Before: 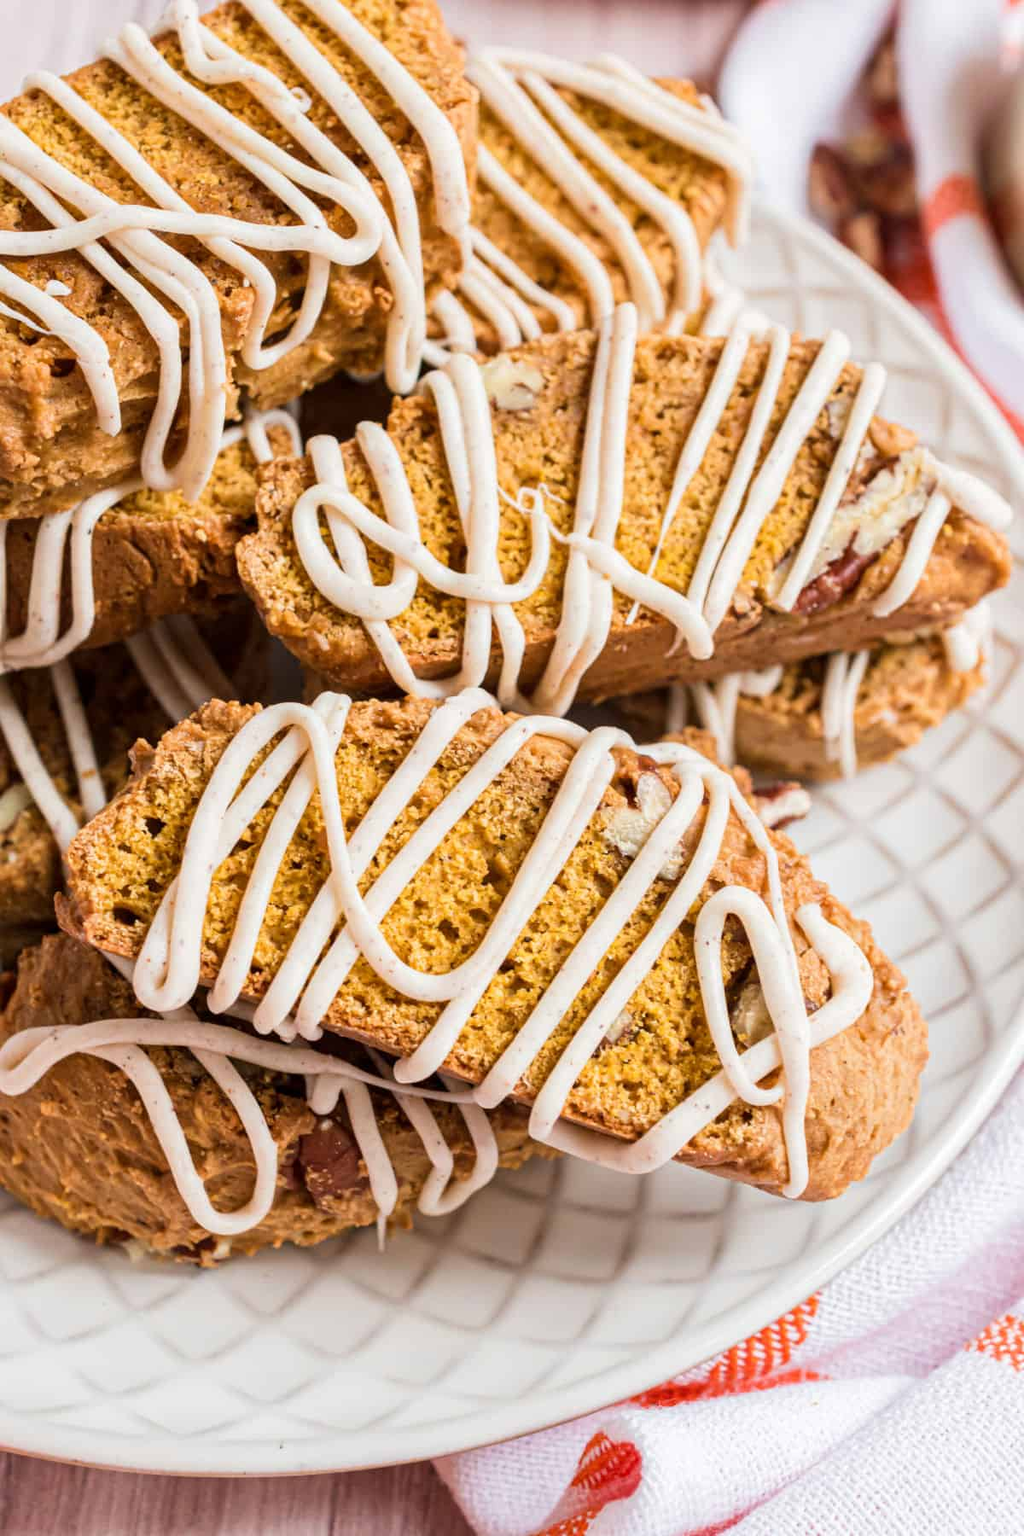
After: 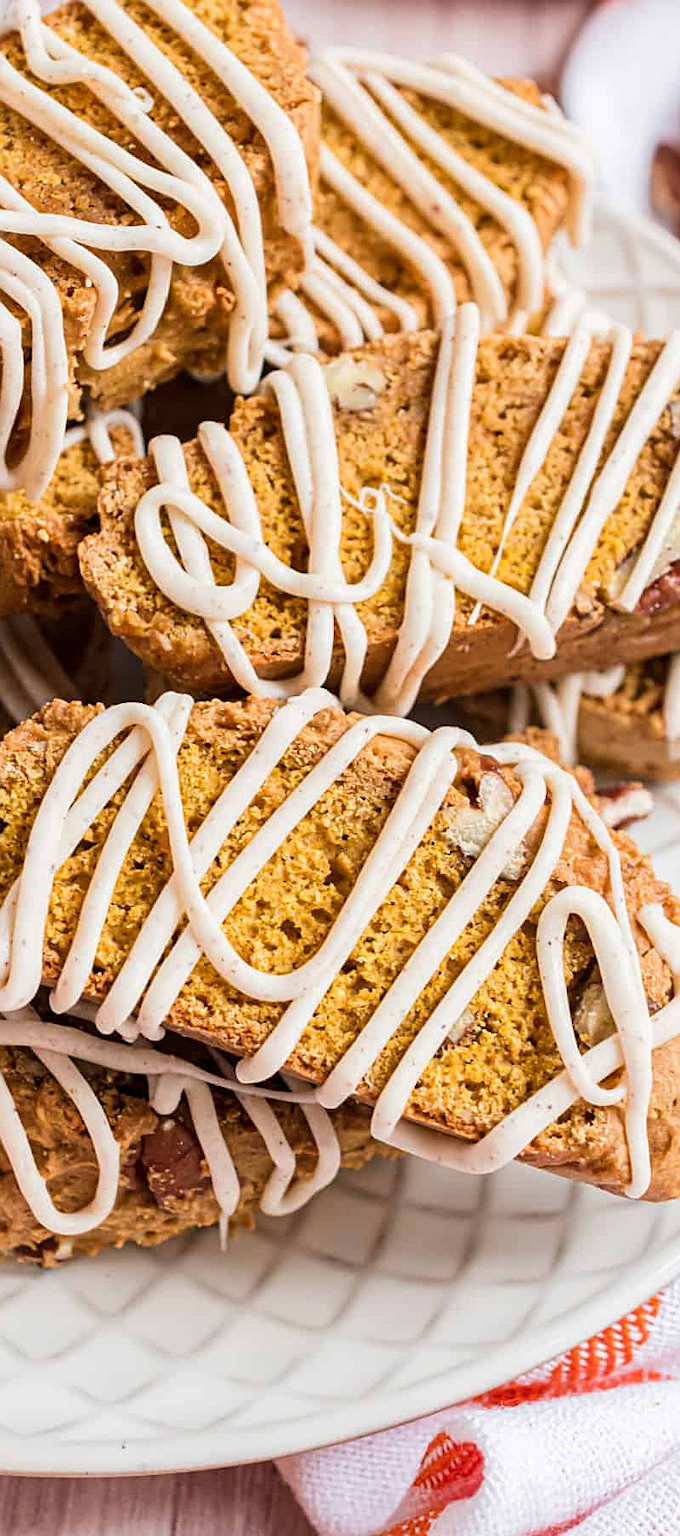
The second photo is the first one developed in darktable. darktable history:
crop and rotate: left 15.472%, right 17.973%
sharpen: on, module defaults
